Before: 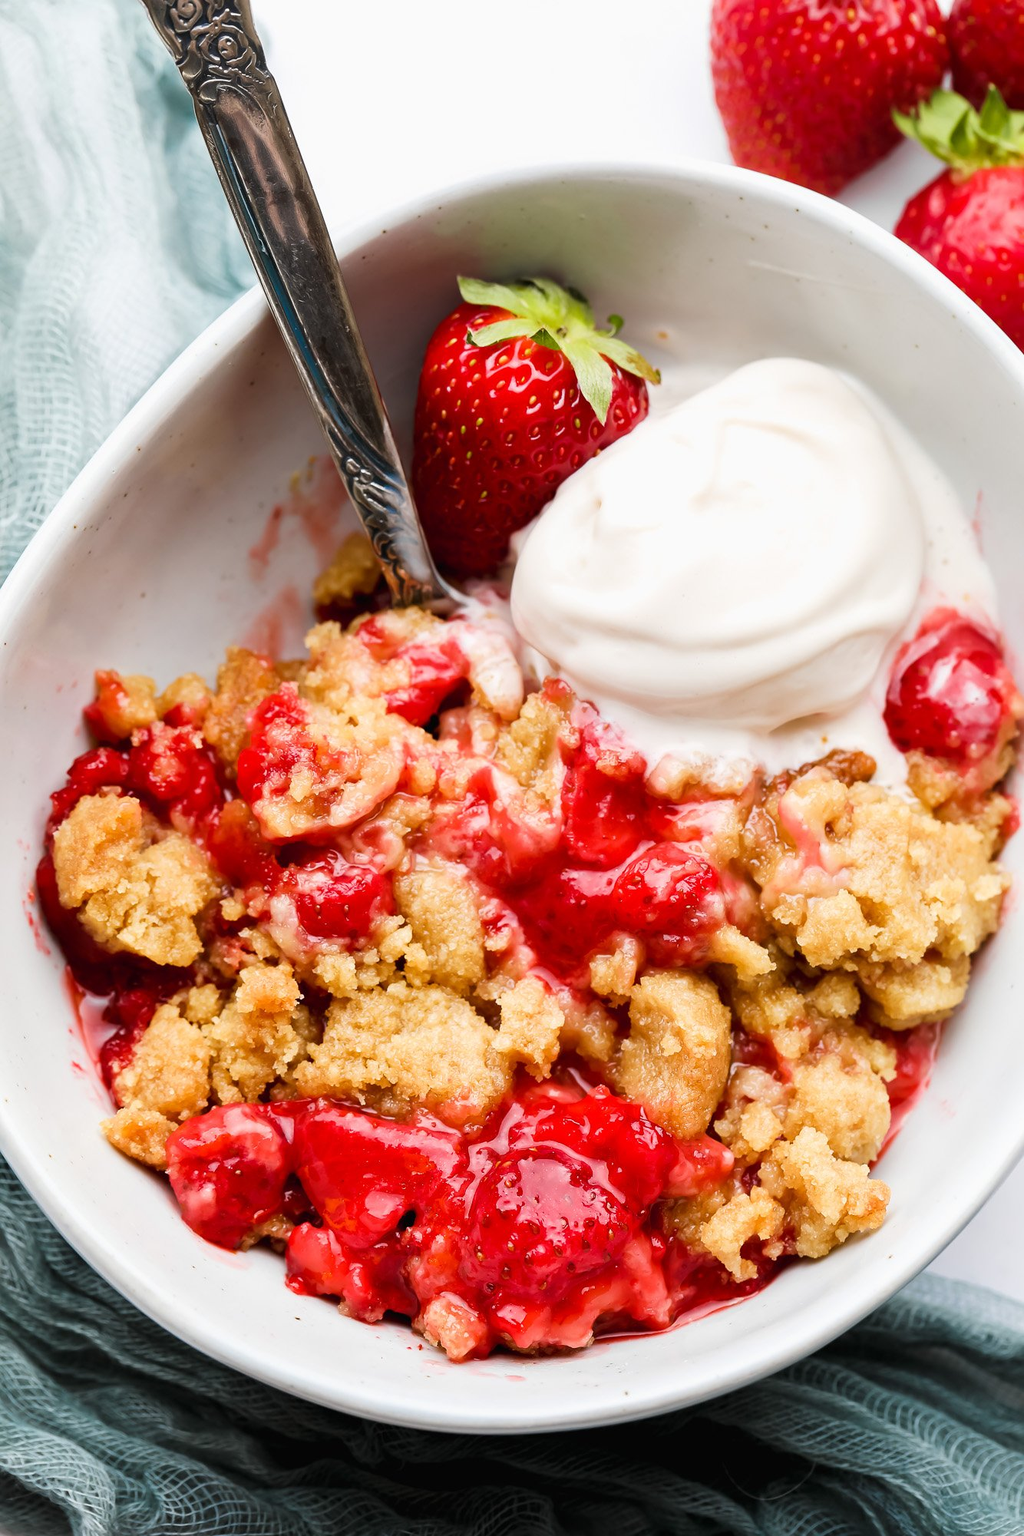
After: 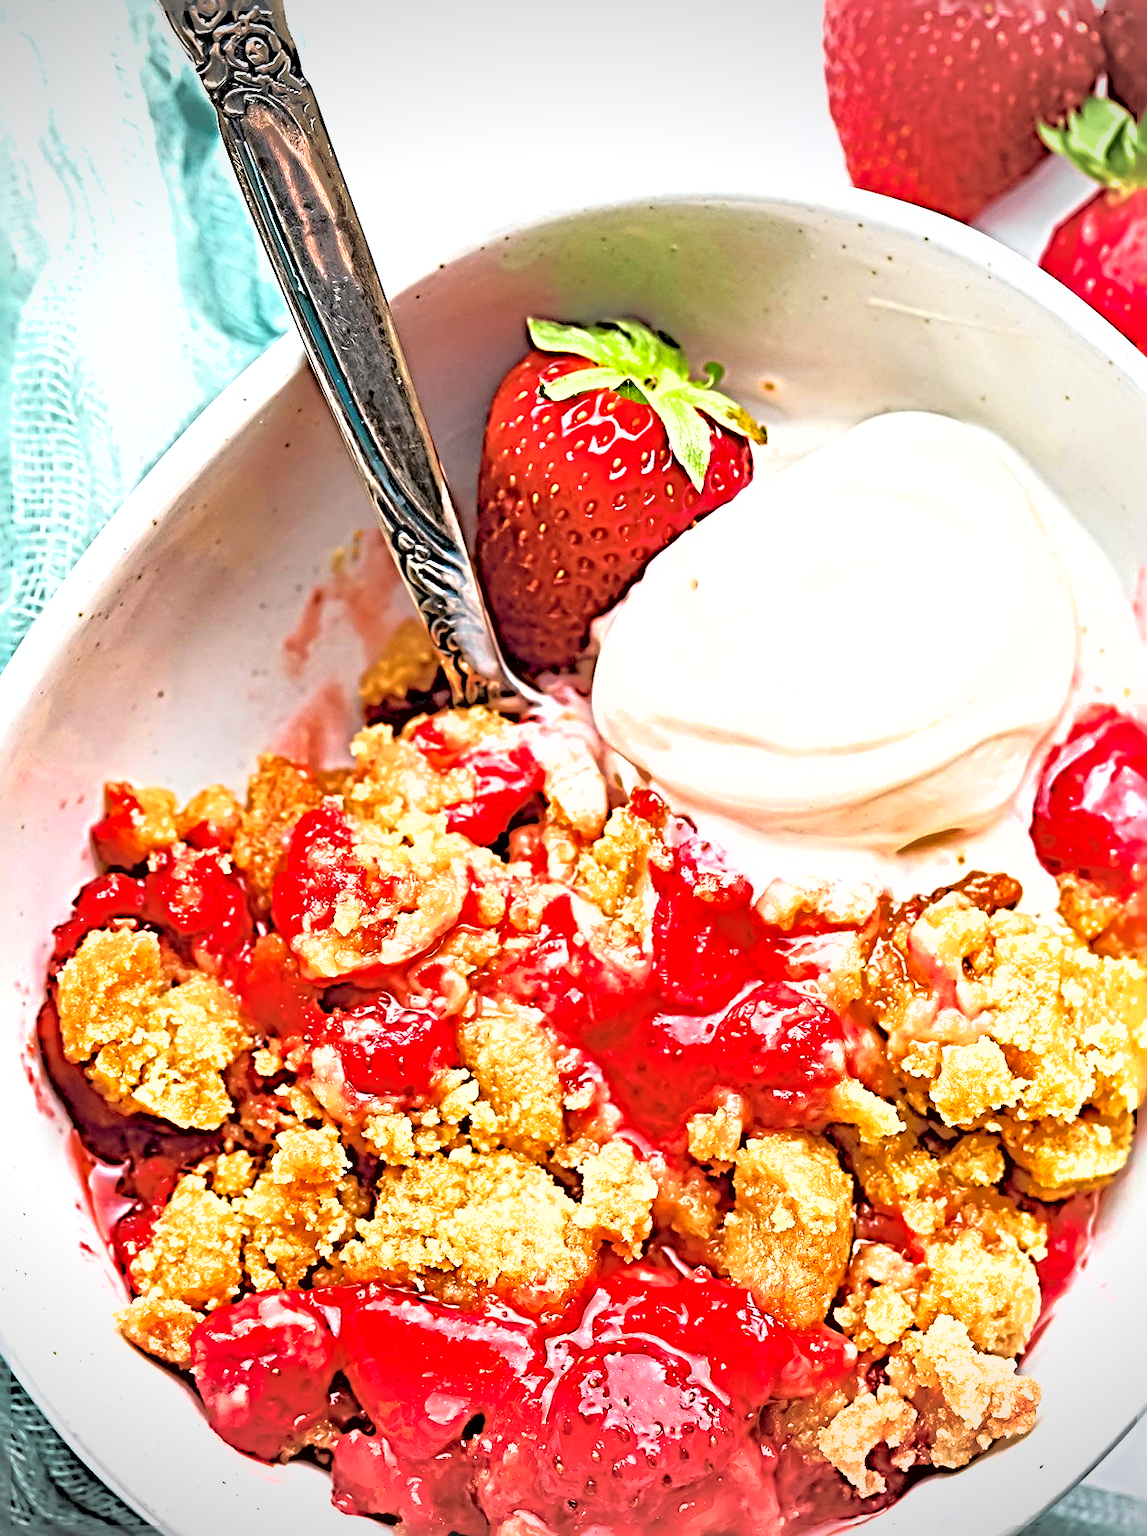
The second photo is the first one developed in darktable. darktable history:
shadows and highlights: shadows 39.32, highlights -59.89
contrast brightness saturation: brightness 0.287
vignetting: fall-off start 97.16%, width/height ratio 1.179
crop and rotate: angle 0.278°, left 0.235%, right 3.559%, bottom 14.127%
sharpen: radius 6.28, amount 1.784, threshold 0.099
tone curve: curves: ch0 [(0, 0) (0.051, 0.047) (0.102, 0.099) (0.232, 0.249) (0.462, 0.501) (0.698, 0.761) (0.908, 0.946) (1, 1)]; ch1 [(0, 0) (0.339, 0.298) (0.402, 0.363) (0.453, 0.413) (0.485, 0.469) (0.494, 0.493) (0.504, 0.501) (0.525, 0.533) (0.563, 0.591) (0.597, 0.631) (1, 1)]; ch2 [(0, 0) (0.48, 0.48) (0.504, 0.5) (0.539, 0.554) (0.59, 0.628) (0.642, 0.682) (0.824, 0.815) (1, 1)], color space Lab, independent channels, preserve colors none
exposure: exposure 0.505 EV, compensate highlight preservation false
